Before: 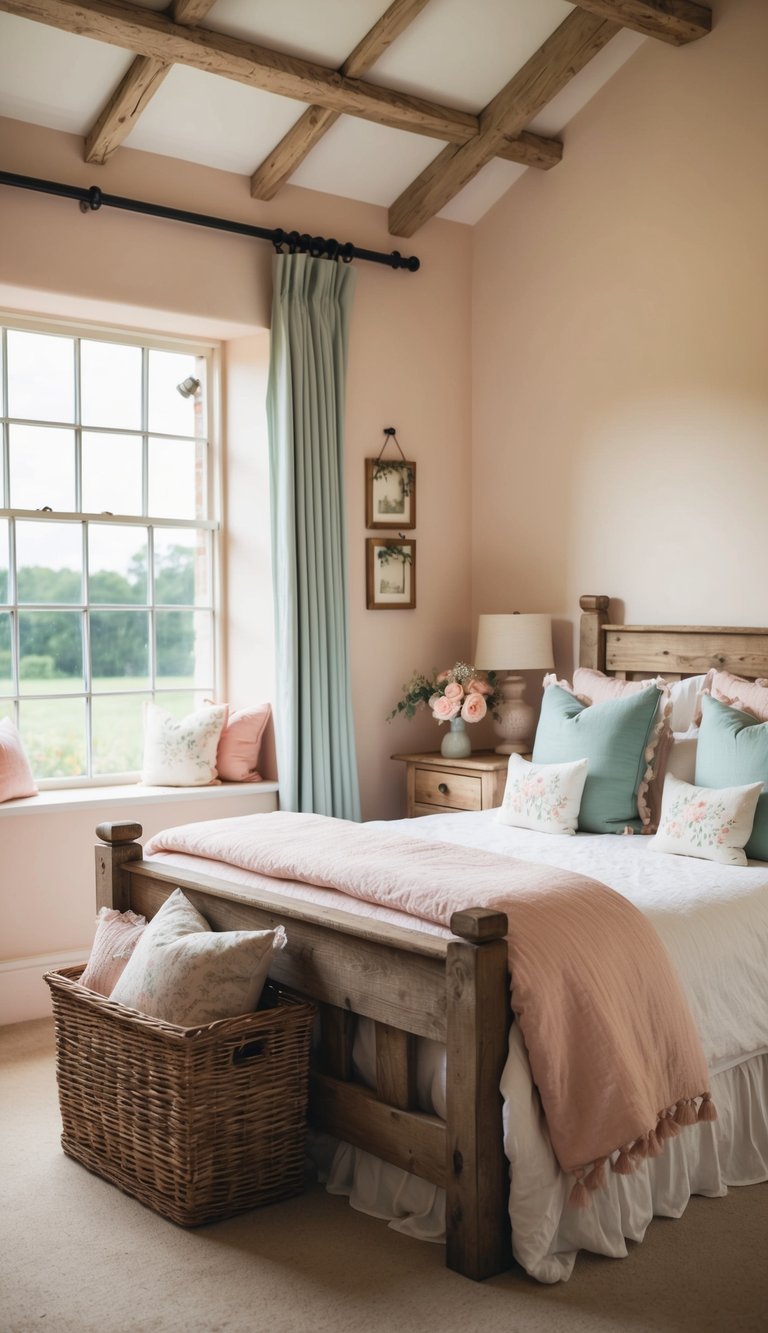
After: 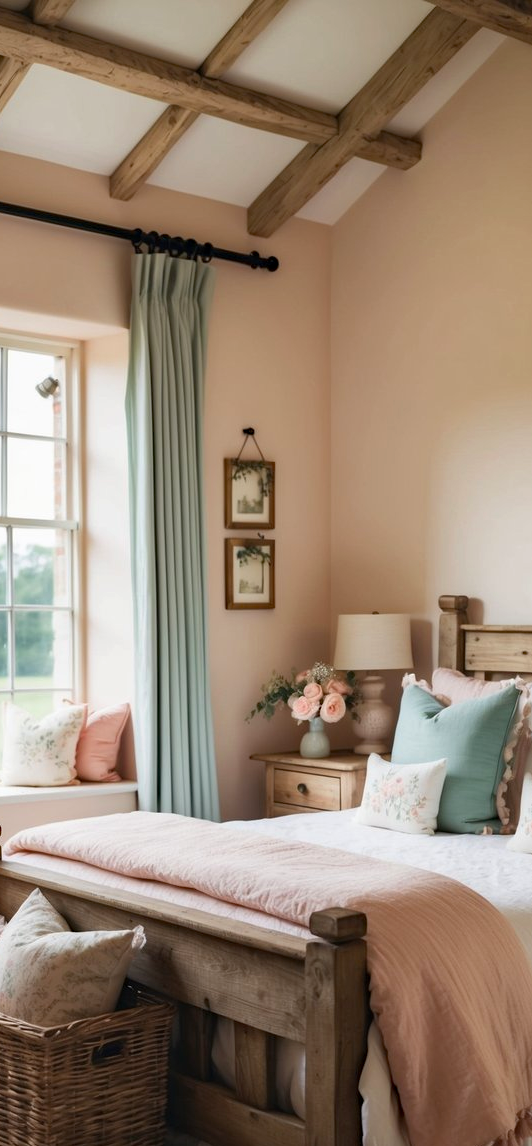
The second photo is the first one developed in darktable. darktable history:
crop: left 18.479%, right 12.2%, bottom 13.971%
haze removal: compatibility mode true, adaptive false
